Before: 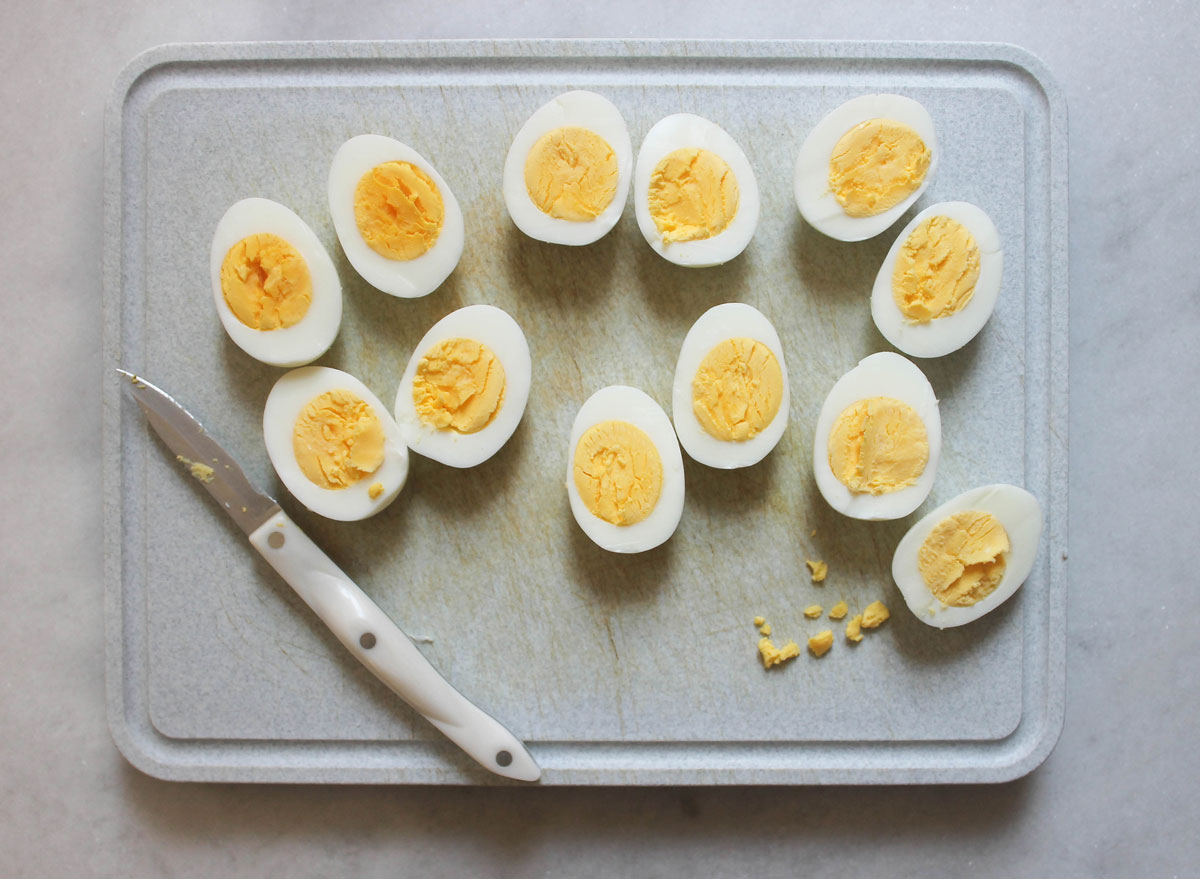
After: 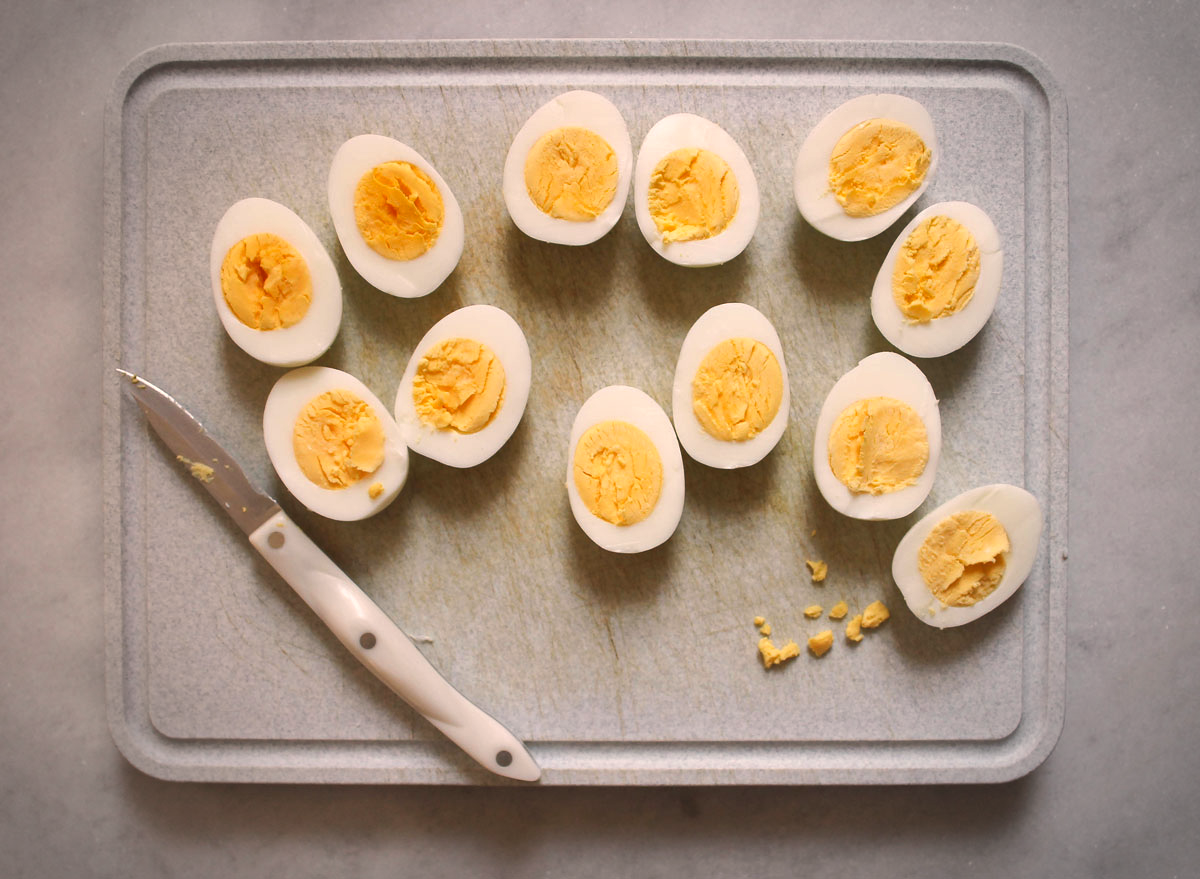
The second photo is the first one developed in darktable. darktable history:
shadows and highlights: white point adjustment 1, soften with gaussian
white balance: red 1.127, blue 0.943
vignetting: automatic ratio true
